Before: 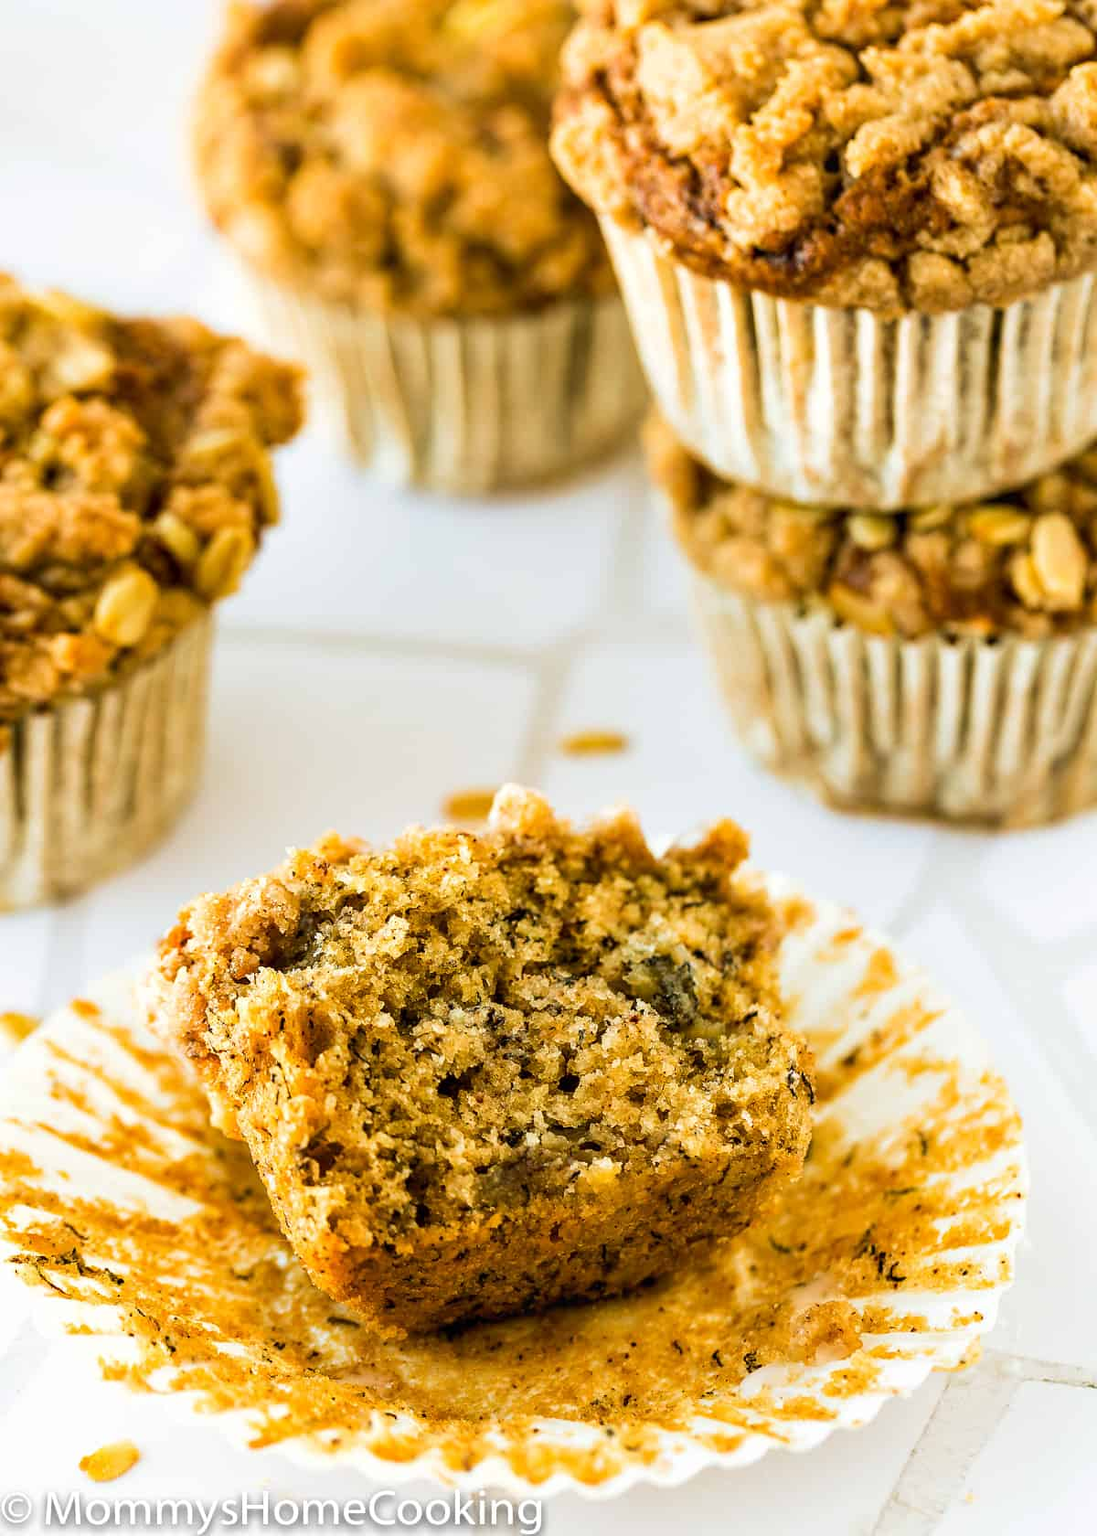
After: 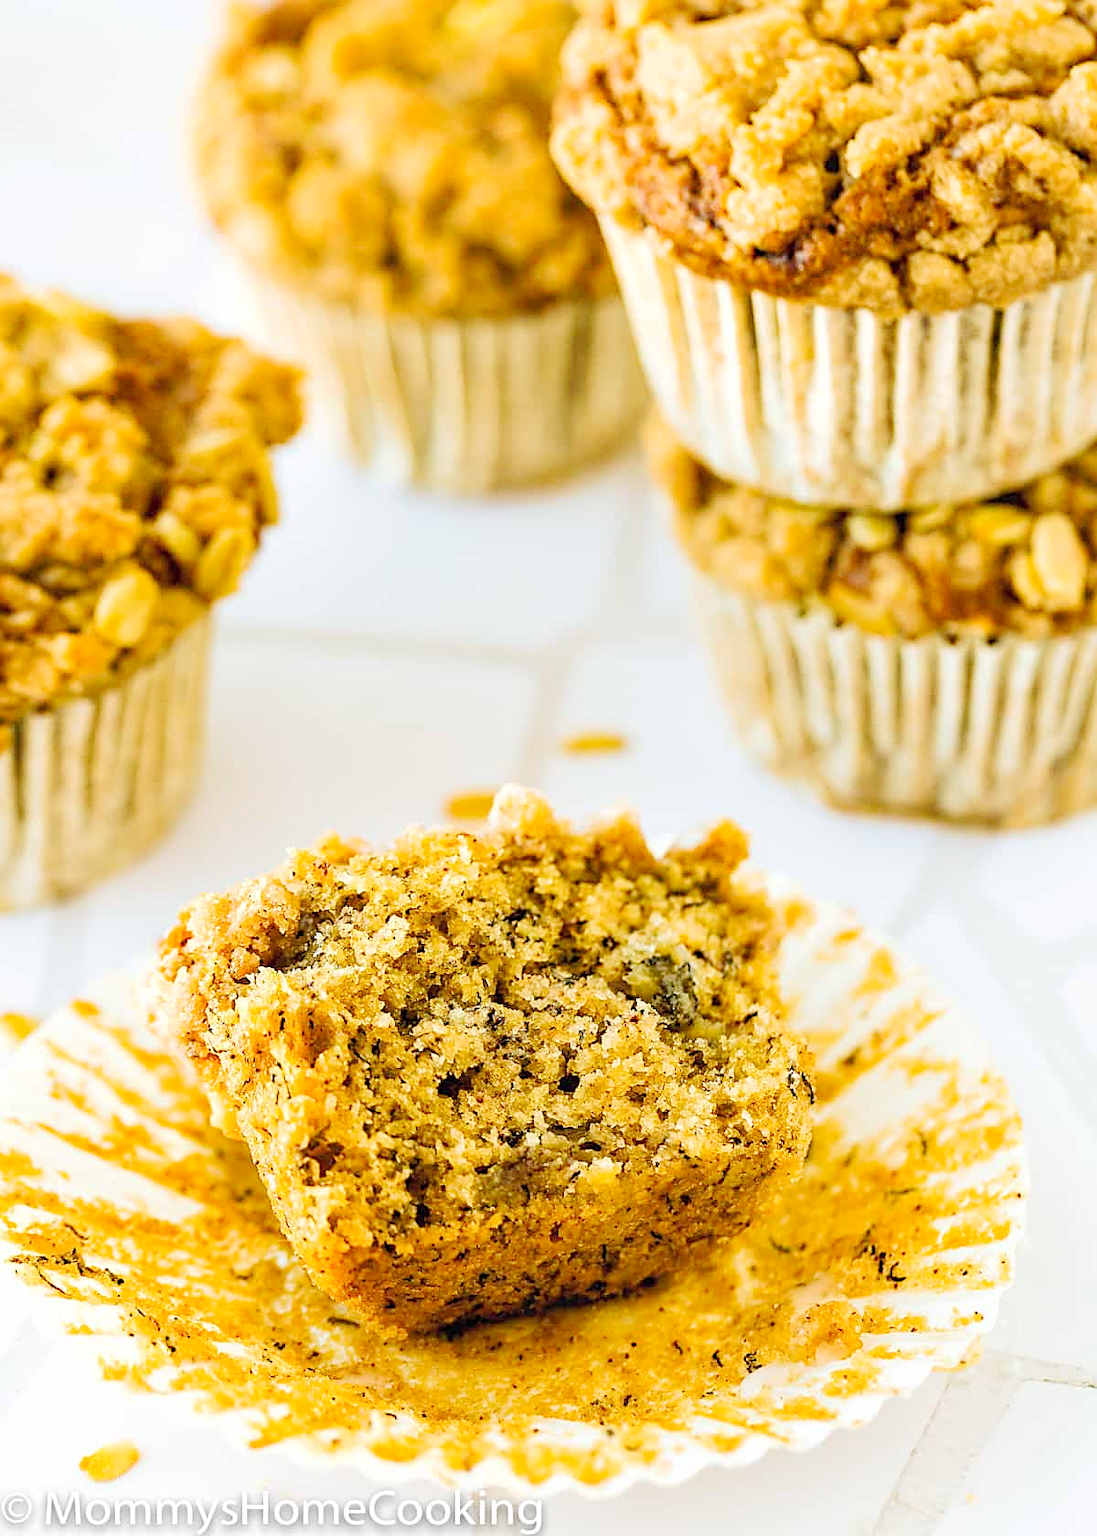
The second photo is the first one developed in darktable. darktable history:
contrast brightness saturation: brightness 0.089, saturation 0.191
sharpen: on, module defaults
base curve: curves: ch0 [(0, 0) (0.158, 0.273) (0.879, 0.895) (1, 1)], preserve colors none
